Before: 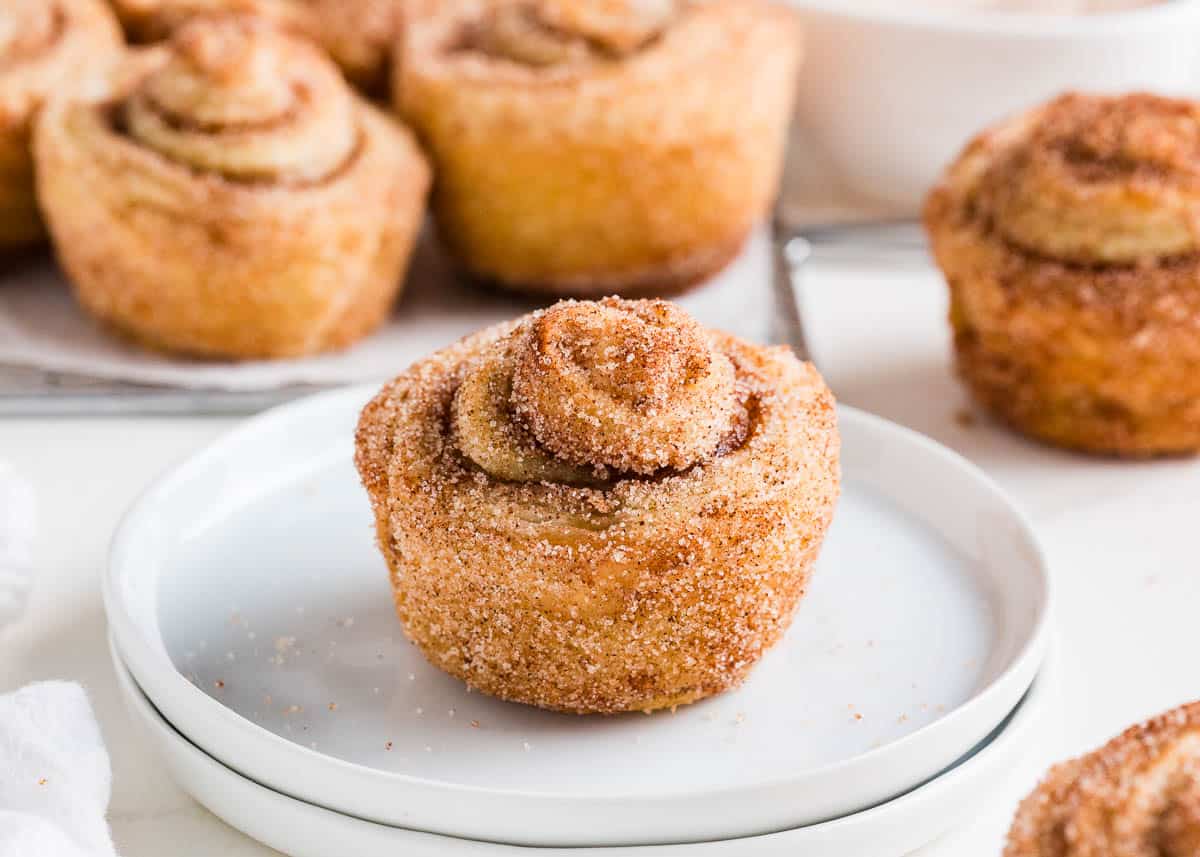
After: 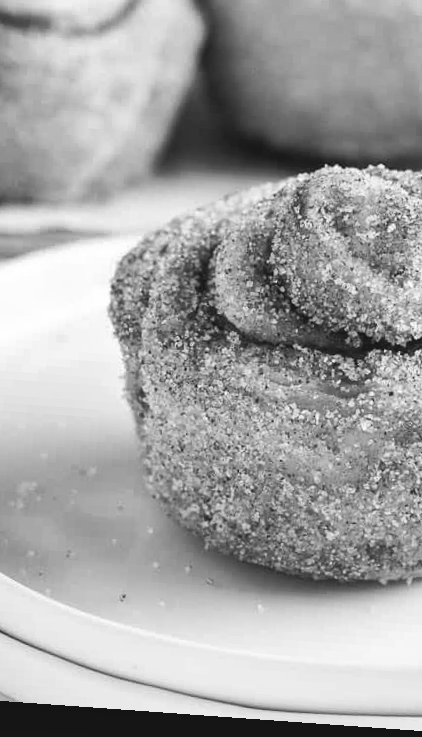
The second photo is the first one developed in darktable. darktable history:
crop and rotate: left 21.77%, top 18.528%, right 44.676%, bottom 2.997%
contrast brightness saturation: contrast -0.1, brightness 0.05, saturation 0.08
tone equalizer: -8 EV -0.417 EV, -7 EV -0.389 EV, -6 EV -0.333 EV, -5 EV -0.222 EV, -3 EV 0.222 EV, -2 EV 0.333 EV, -1 EV 0.389 EV, +0 EV 0.417 EV, edges refinement/feathering 500, mask exposure compensation -1.57 EV, preserve details no
rotate and perspective: rotation 4.1°, automatic cropping off
shadows and highlights: shadows 60, soften with gaussian
monochrome: a 32, b 64, size 2.3
